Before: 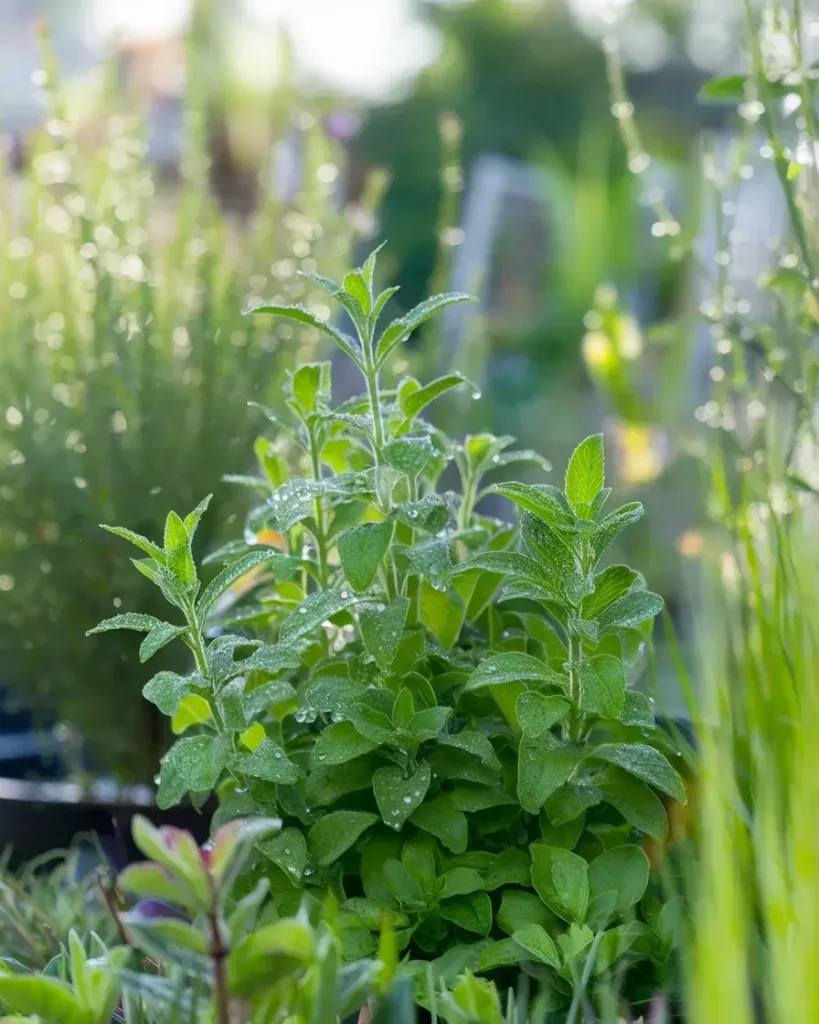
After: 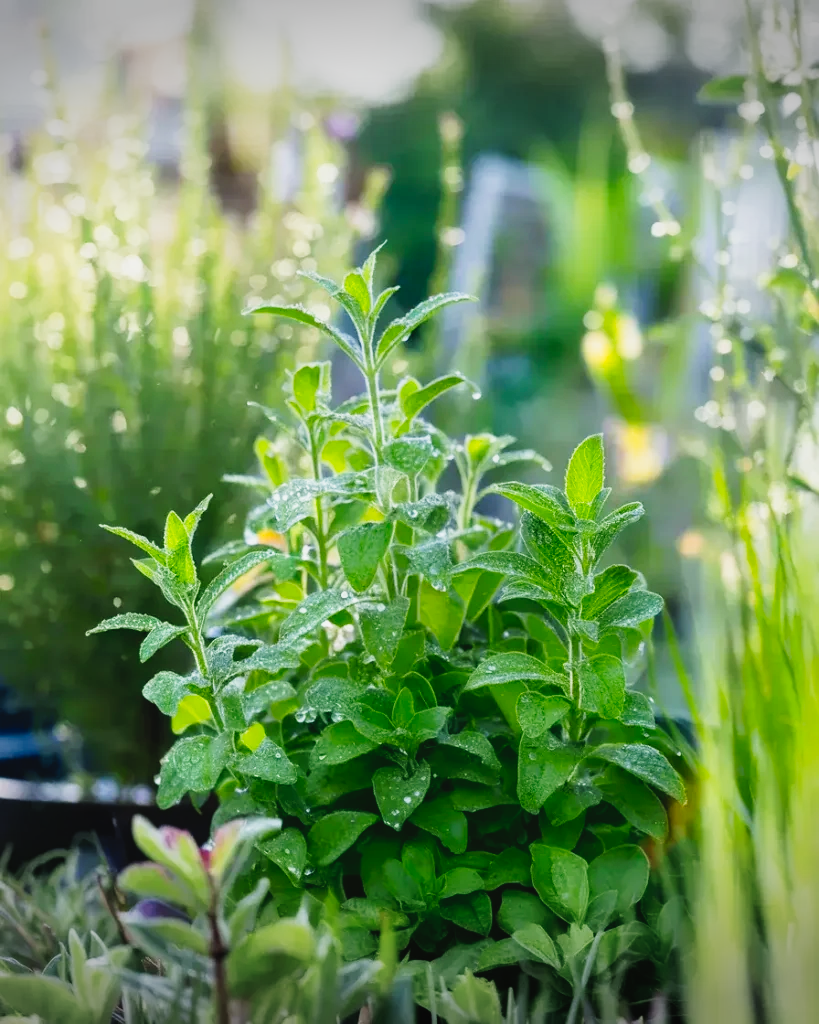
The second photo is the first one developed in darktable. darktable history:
tone curve: curves: ch0 [(0, 0.031) (0.139, 0.084) (0.311, 0.278) (0.495, 0.544) (0.718, 0.816) (0.841, 0.909) (1, 0.967)]; ch1 [(0, 0) (0.272, 0.249) (0.388, 0.385) (0.479, 0.456) (0.495, 0.497) (0.538, 0.55) (0.578, 0.595) (0.707, 0.778) (1, 1)]; ch2 [(0, 0) (0.125, 0.089) (0.353, 0.329) (0.443, 0.408) (0.502, 0.495) (0.56, 0.553) (0.608, 0.631) (1, 1)], preserve colors none
vignetting: fall-off start 100.6%, width/height ratio 1.31
